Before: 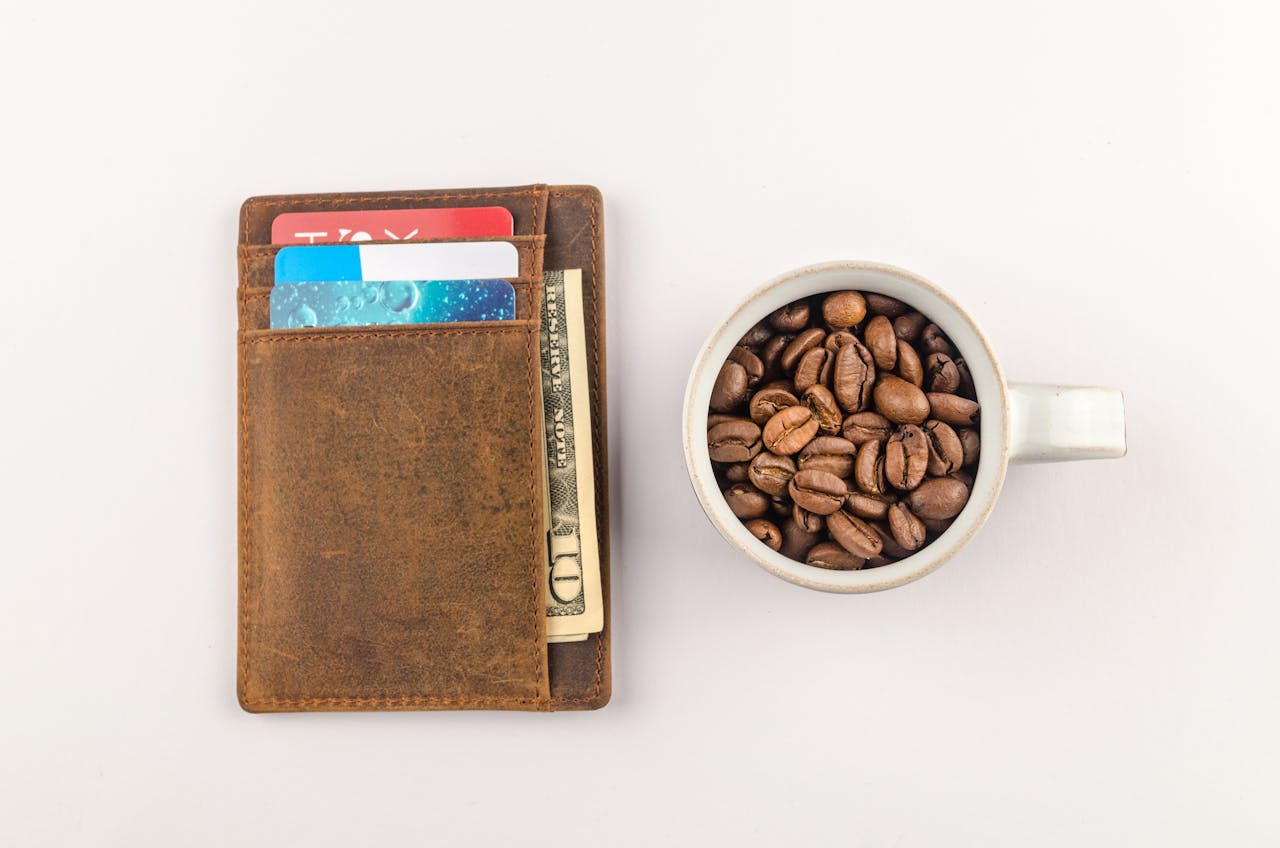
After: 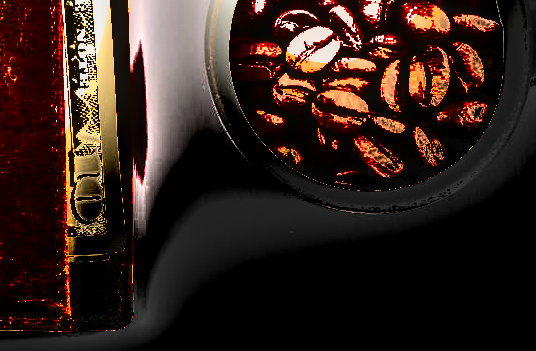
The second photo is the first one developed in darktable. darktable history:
exposure: black level correction 0.005, exposure 2.072 EV, compensate highlight preservation false
crop: left 37.359%, top 44.901%, right 20.738%, bottom 13.609%
local contrast: detail 150%
shadows and highlights: radius 123.55, shadows 99.8, white point adjustment -3.12, highlights -99.2, soften with gaussian
